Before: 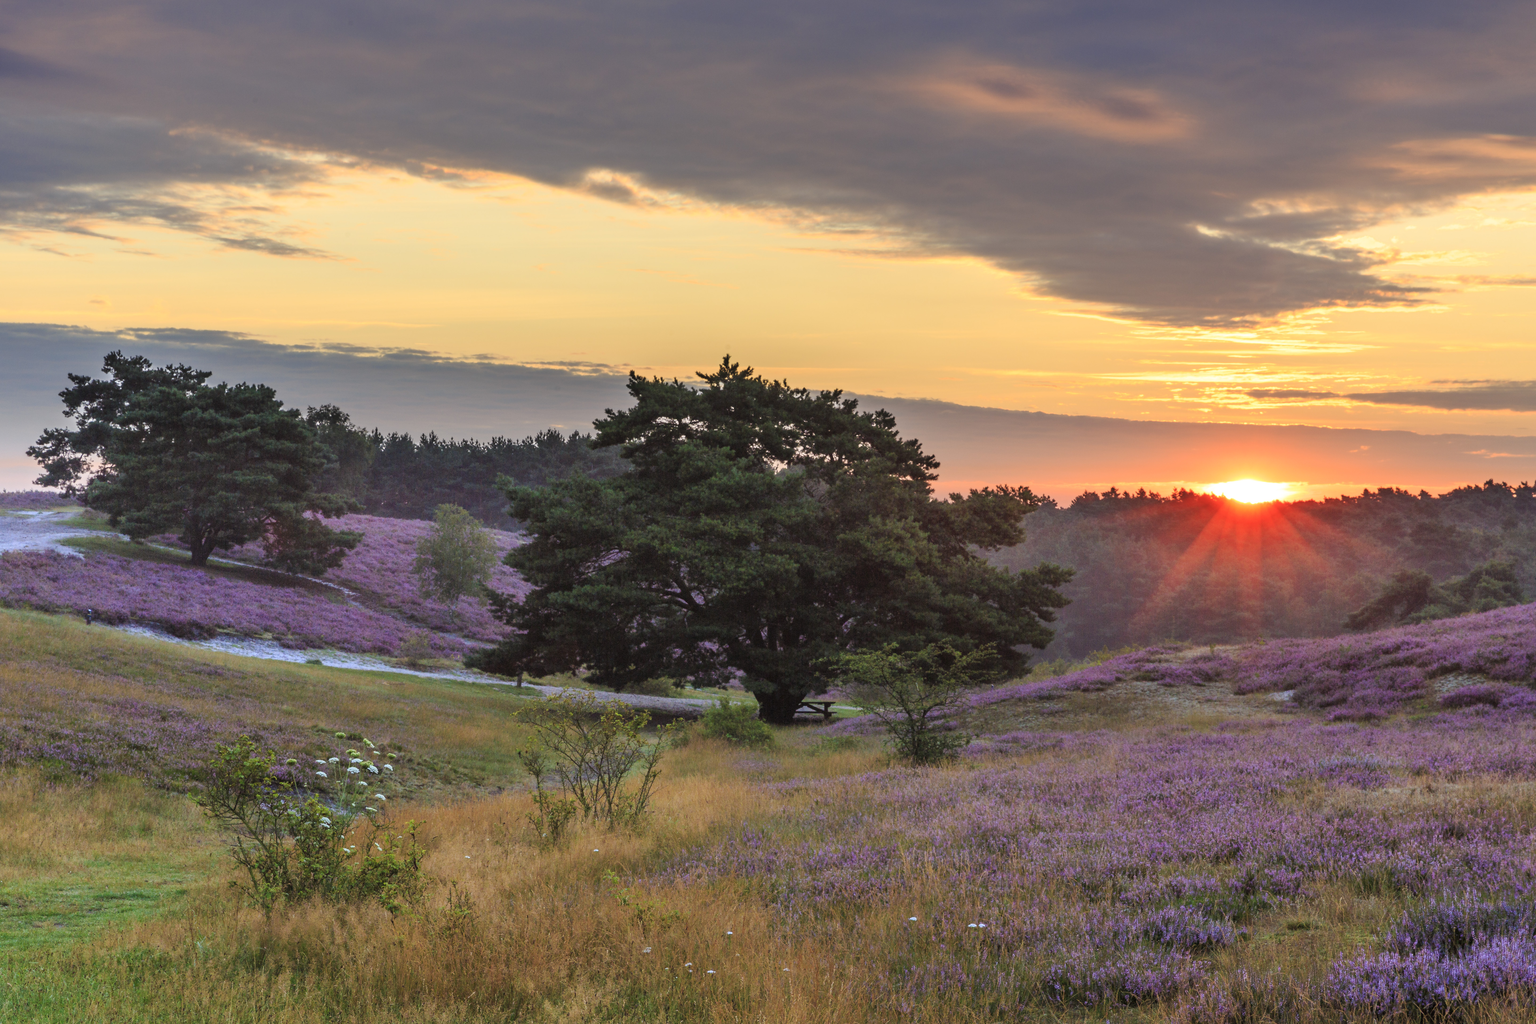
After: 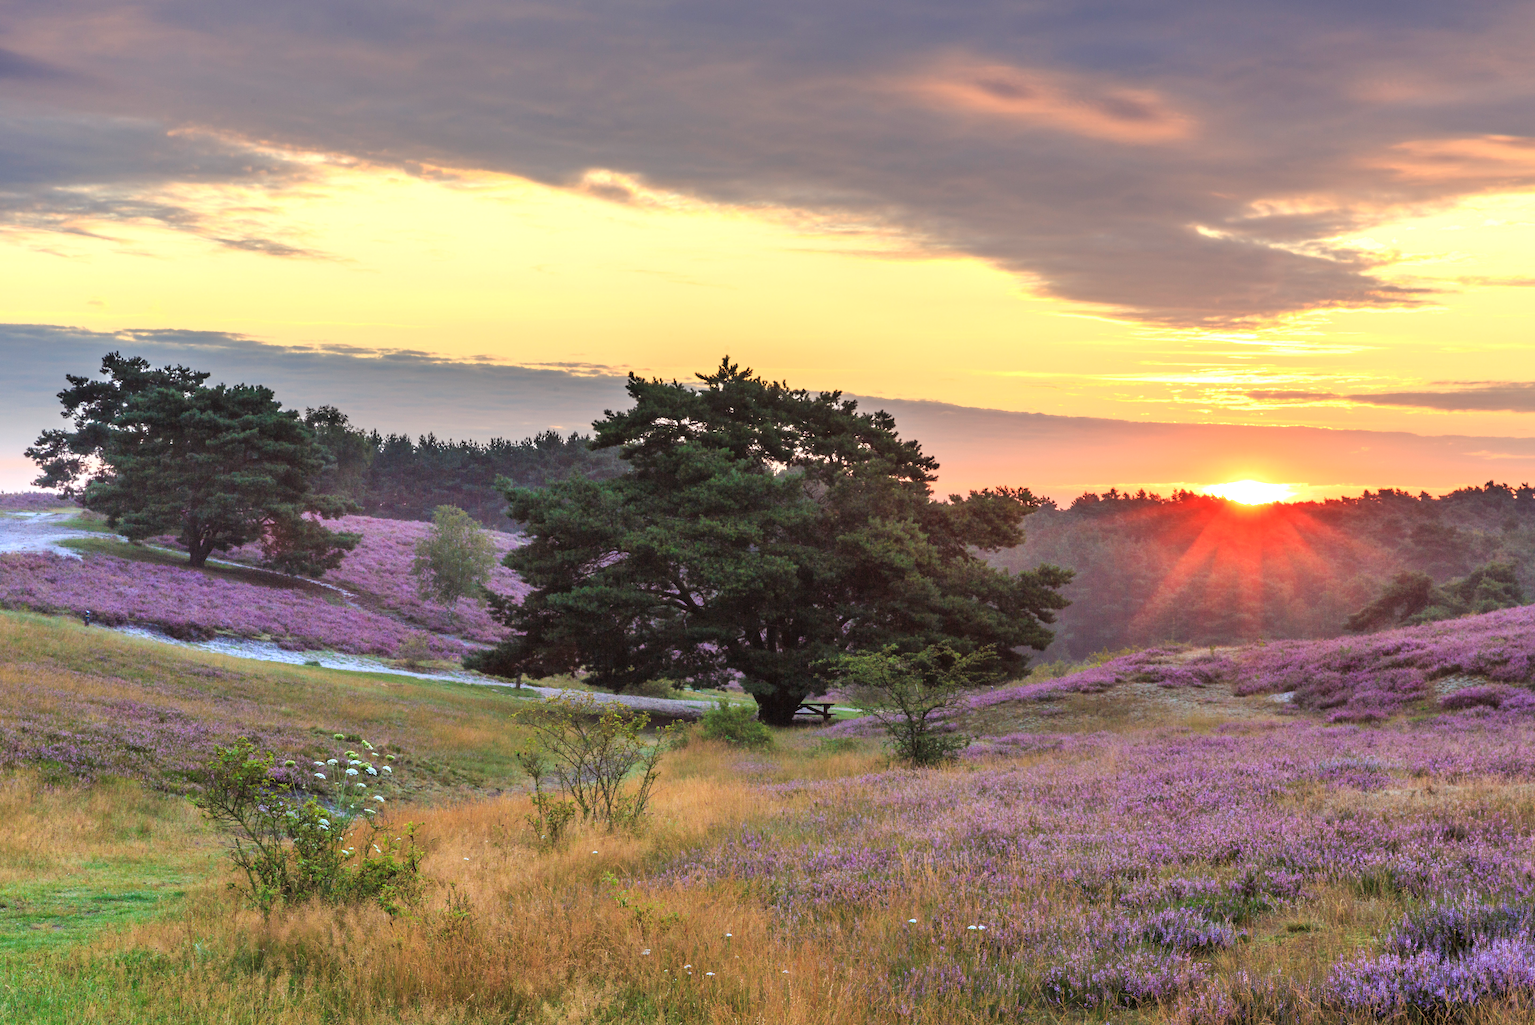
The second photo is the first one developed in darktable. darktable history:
exposure: black level correction 0, exposure 0.499 EV, compensate highlight preservation false
crop and rotate: left 0.161%, bottom 0.014%
